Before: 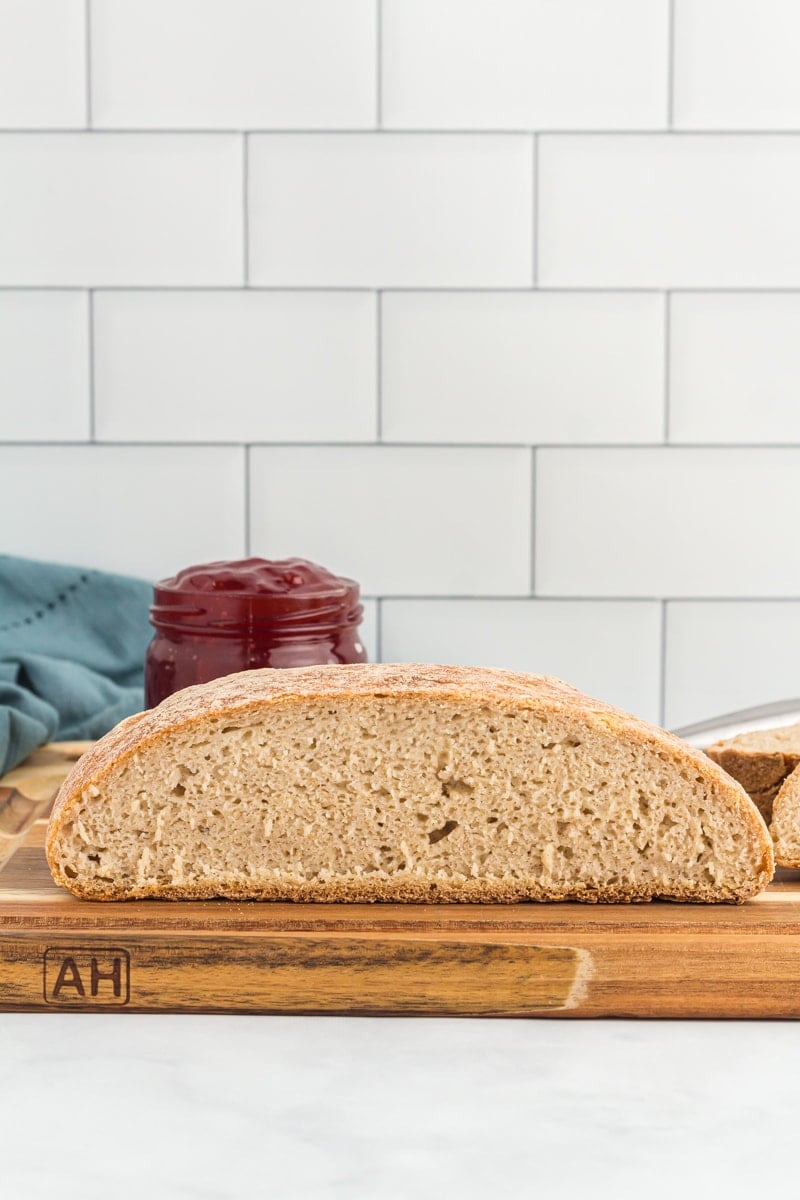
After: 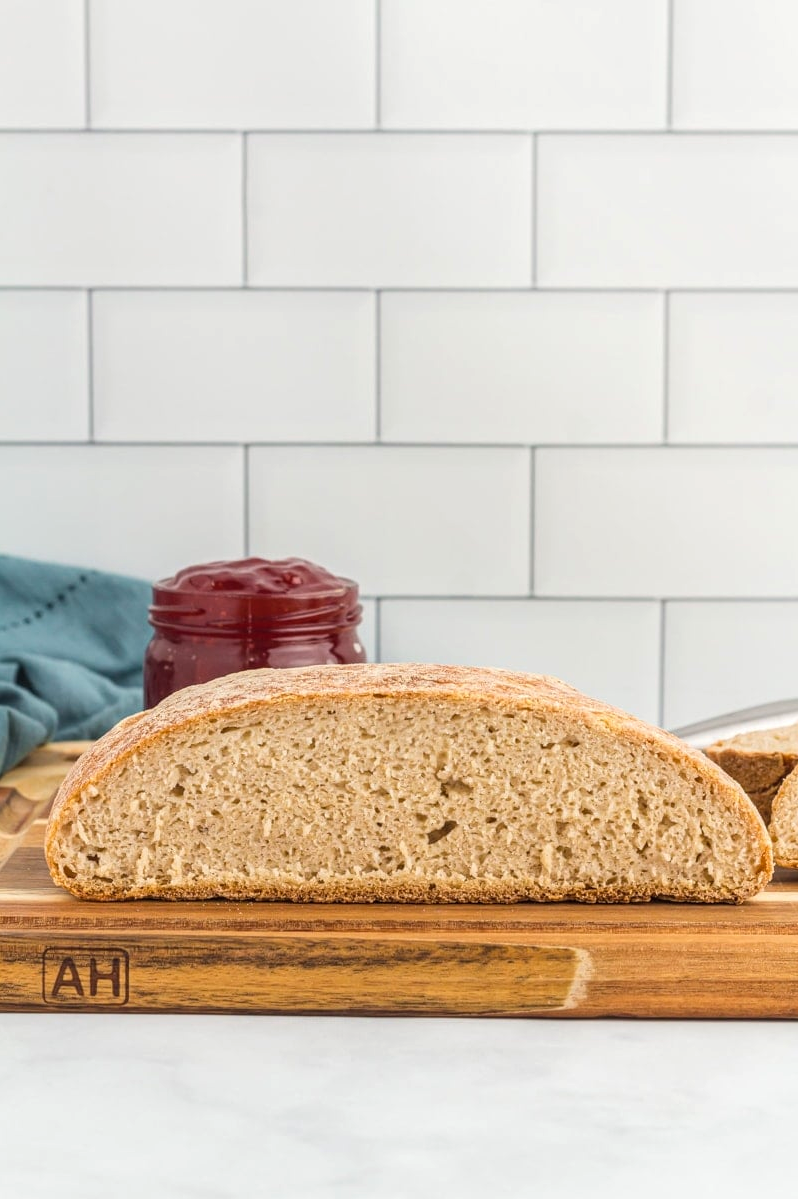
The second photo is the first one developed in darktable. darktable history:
color balance rgb: perceptual saturation grading › global saturation 0.255%, global vibrance 20%
crop: left 0.143%
local contrast: detail 114%
